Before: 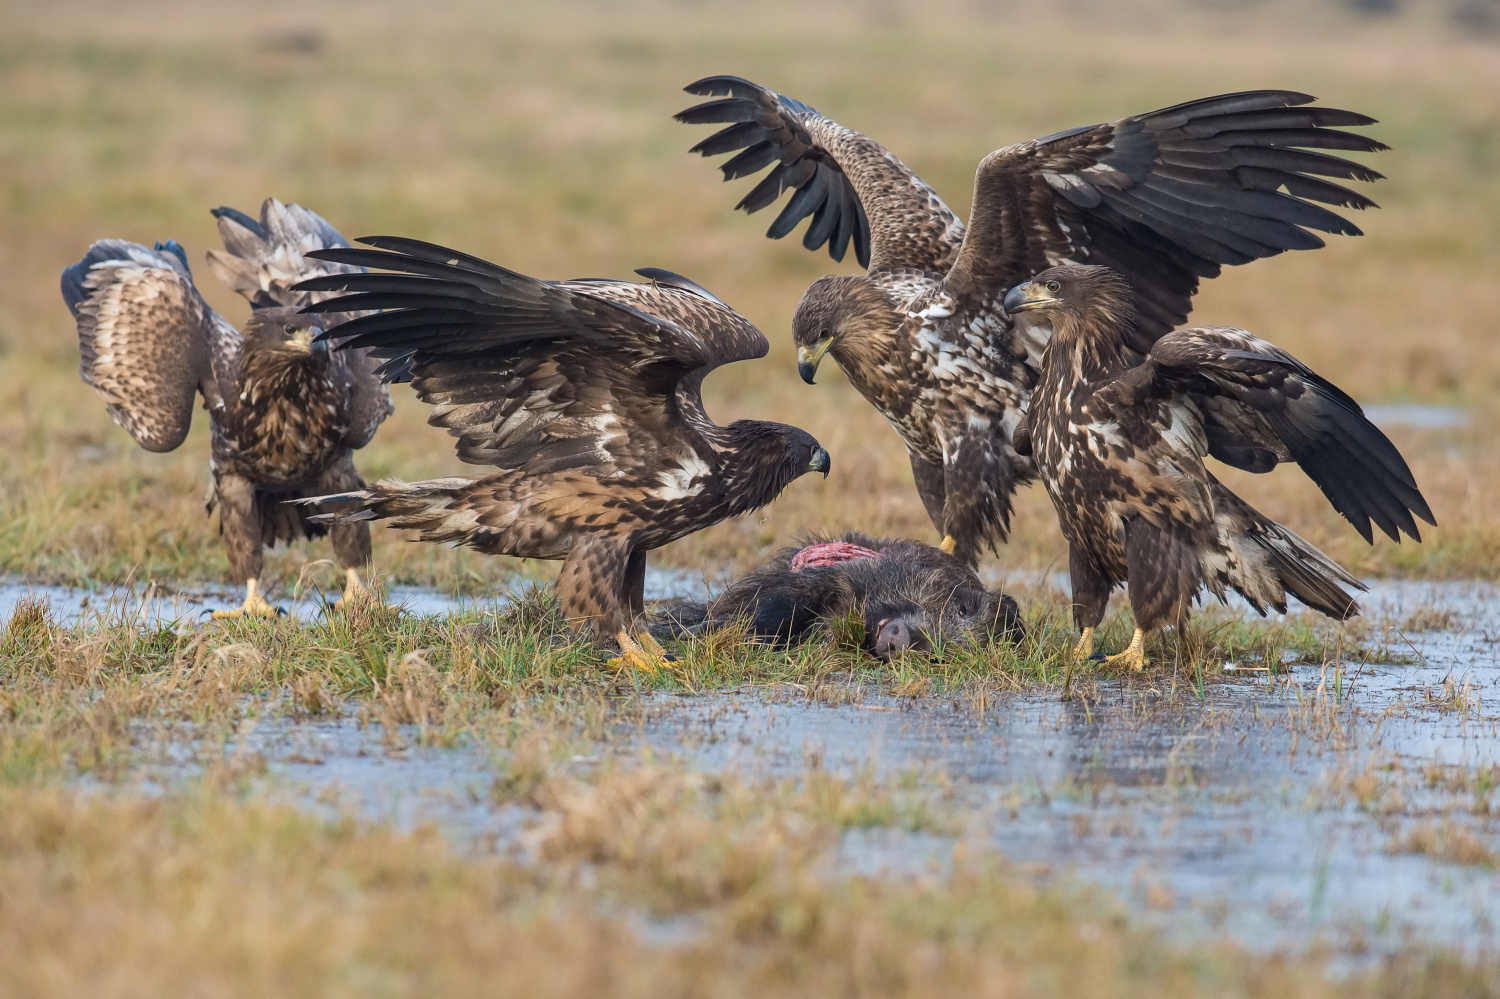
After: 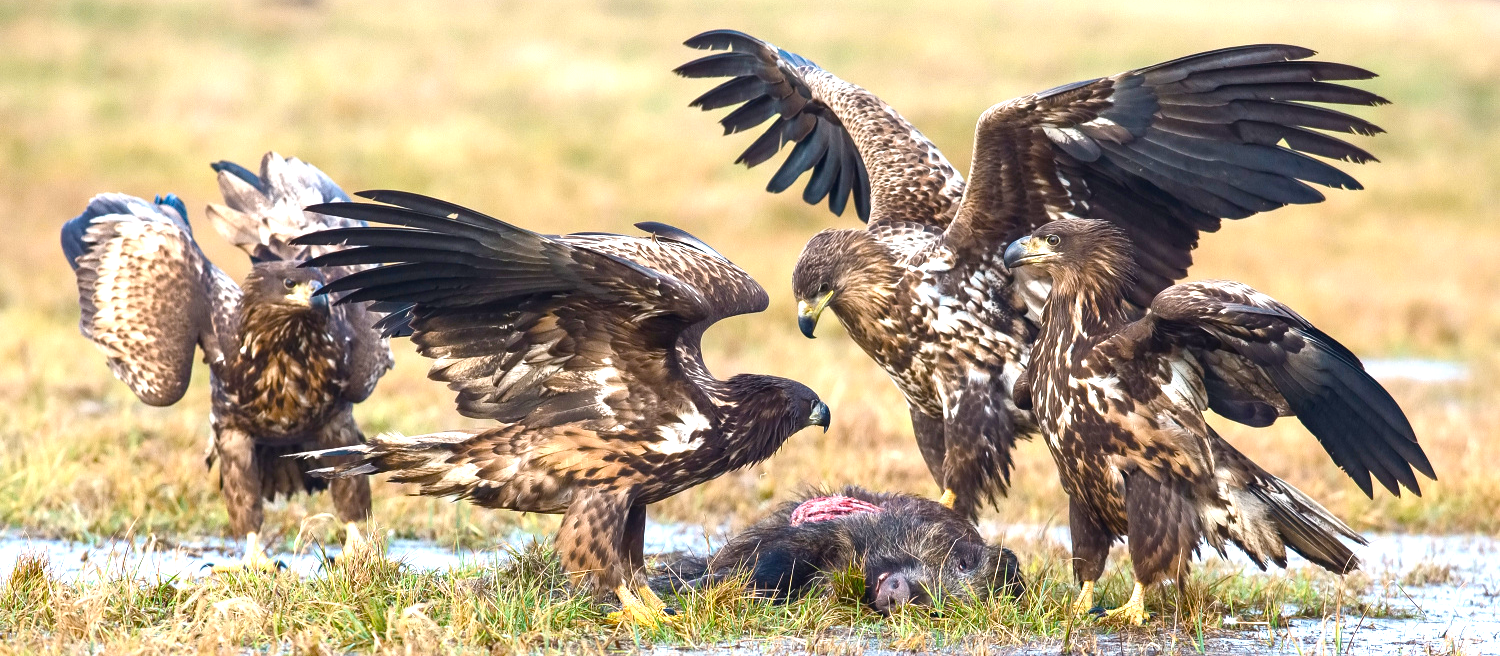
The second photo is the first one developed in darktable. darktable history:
color balance rgb: perceptual saturation grading › global saturation 20%, perceptual saturation grading › highlights -50.047%, perceptual saturation grading › shadows 30.581%, perceptual brilliance grading › global brilliance -5.254%, perceptual brilliance grading › highlights 24.637%, perceptual brilliance grading › mid-tones 6.924%, perceptual brilliance grading › shadows -5.002%, global vibrance 39.946%
exposure: exposure 0.58 EV, compensate highlight preservation false
crop and rotate: top 4.772%, bottom 29.47%
